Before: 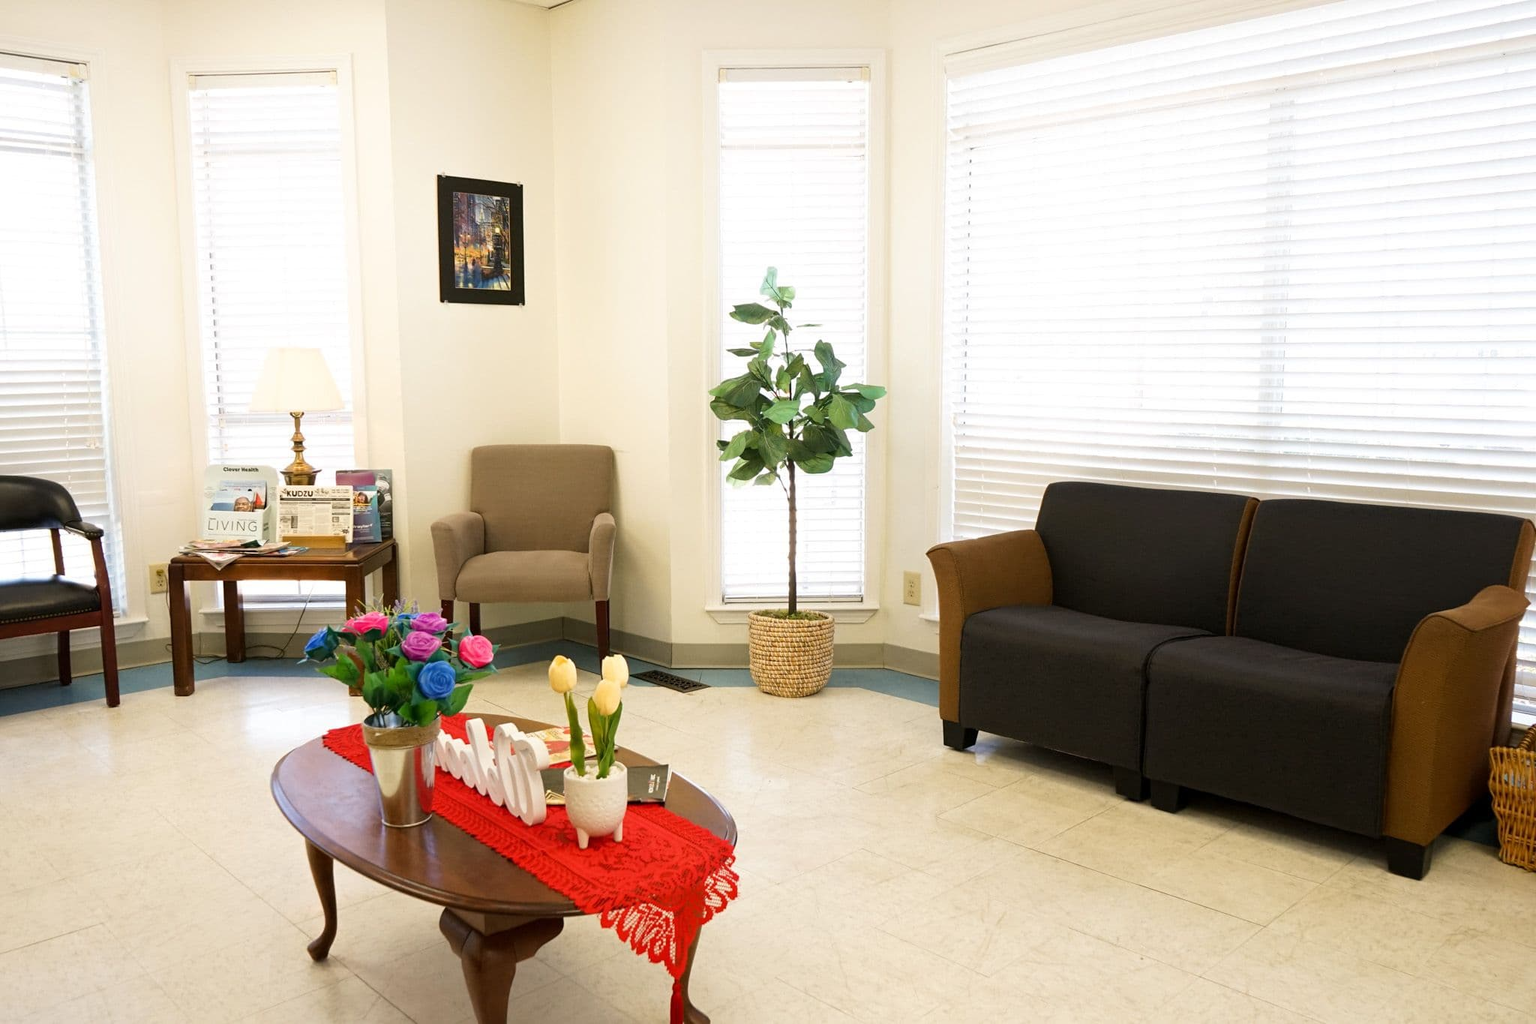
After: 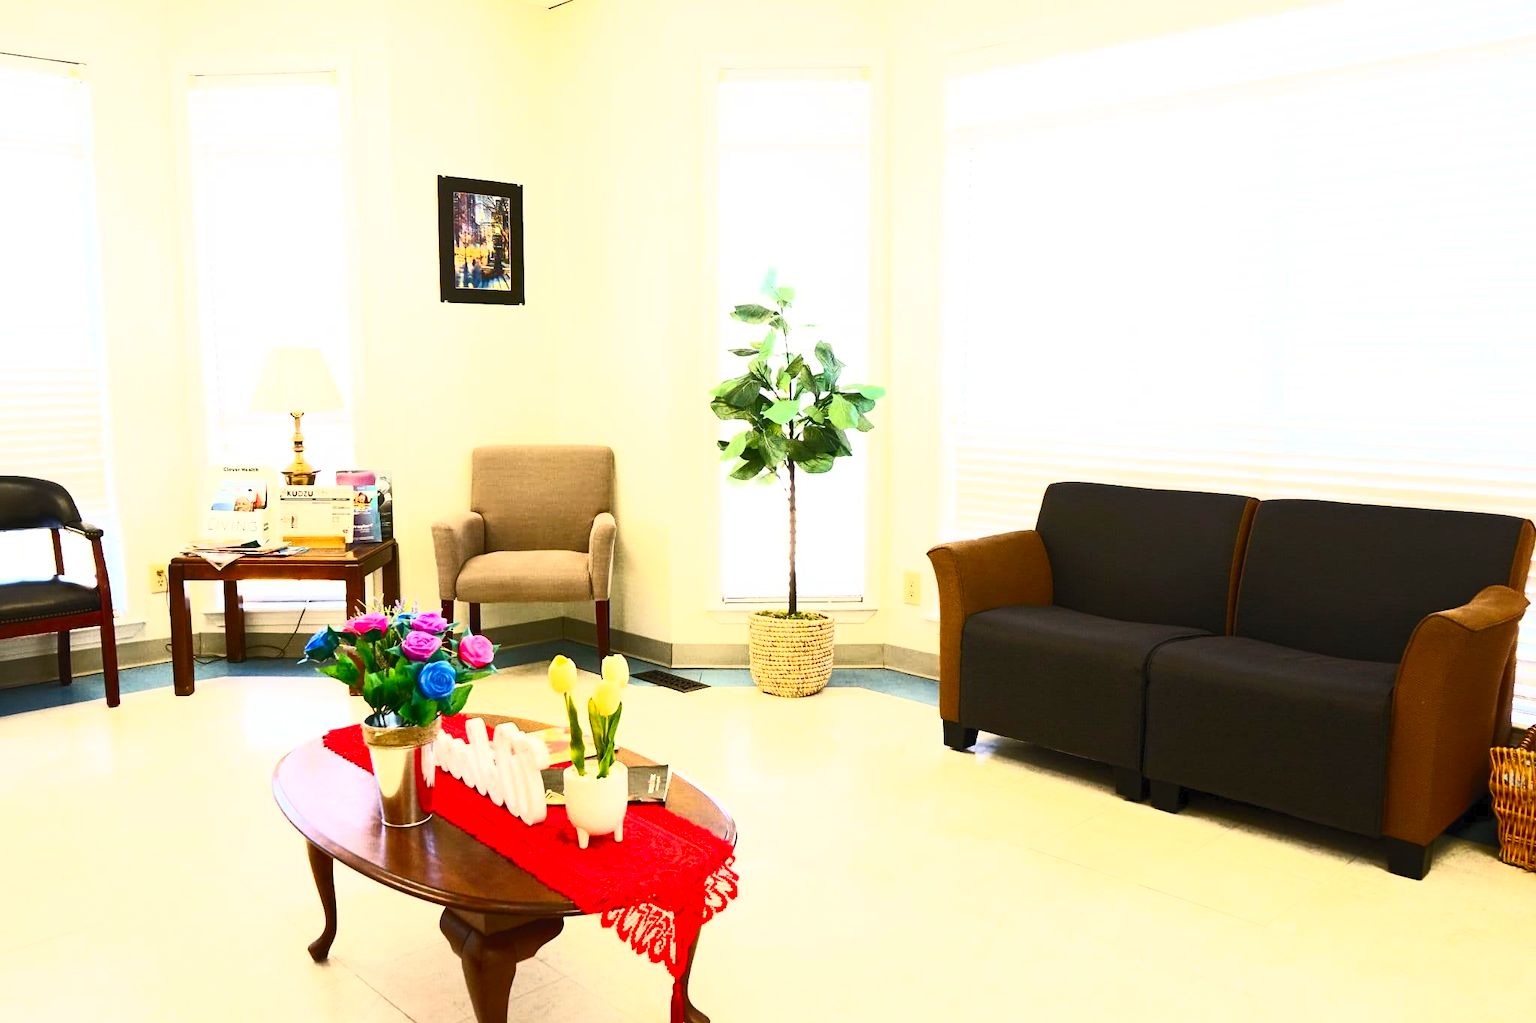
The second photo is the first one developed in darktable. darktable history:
contrast brightness saturation: contrast 0.832, brightness 0.607, saturation 0.579
